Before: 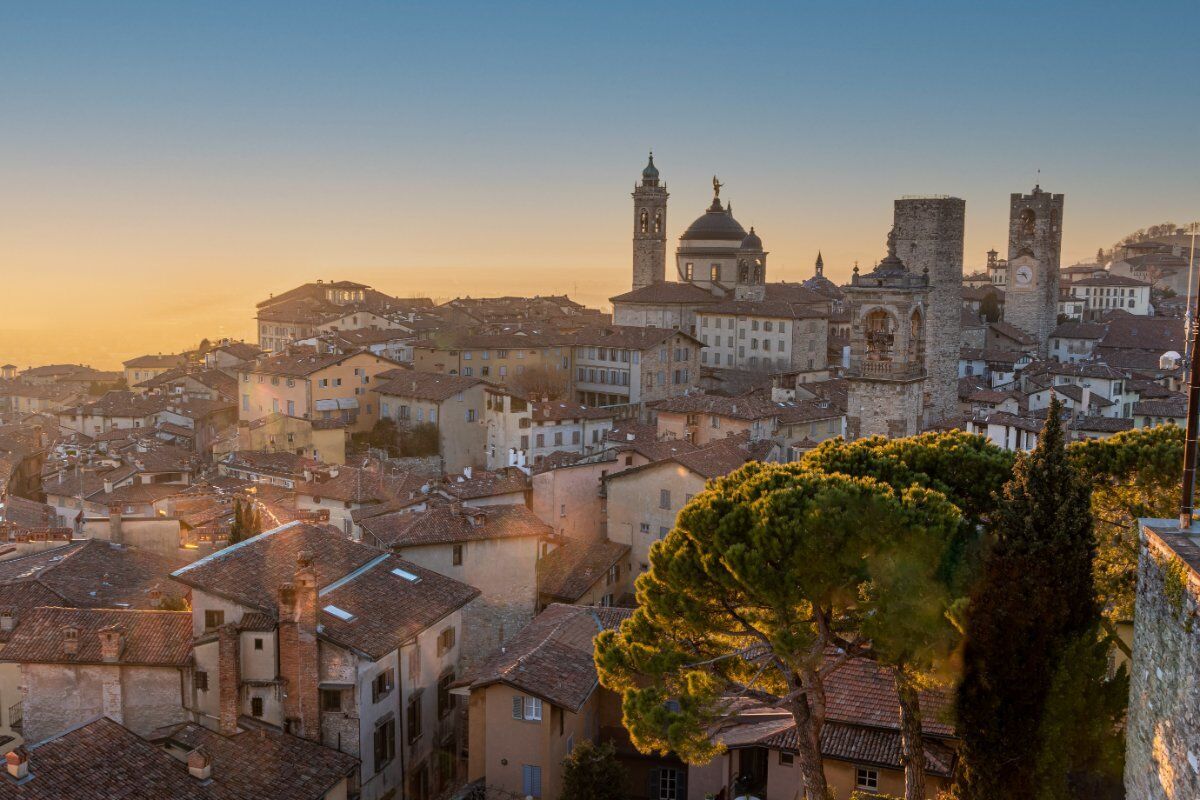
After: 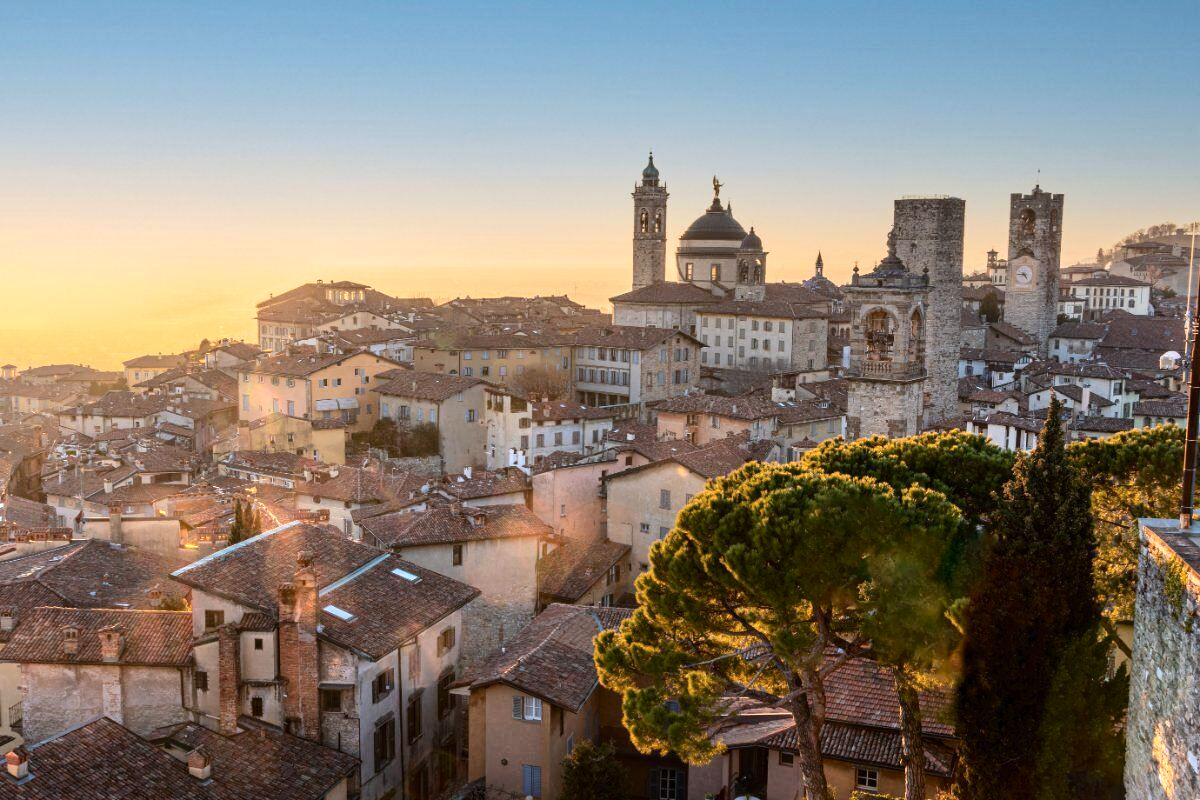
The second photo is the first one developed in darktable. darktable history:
tone curve: curves: ch0 [(0, 0) (0.003, 0.018) (0.011, 0.019) (0.025, 0.024) (0.044, 0.037) (0.069, 0.053) (0.1, 0.075) (0.136, 0.105) (0.177, 0.136) (0.224, 0.179) (0.277, 0.244) (0.335, 0.319) (0.399, 0.4) (0.468, 0.495) (0.543, 0.58) (0.623, 0.671) (0.709, 0.757) (0.801, 0.838) (0.898, 0.913) (1, 1)], color space Lab, independent channels, preserve colors none
exposure: black level correction 0.001, exposure 0.499 EV, compensate highlight preservation false
